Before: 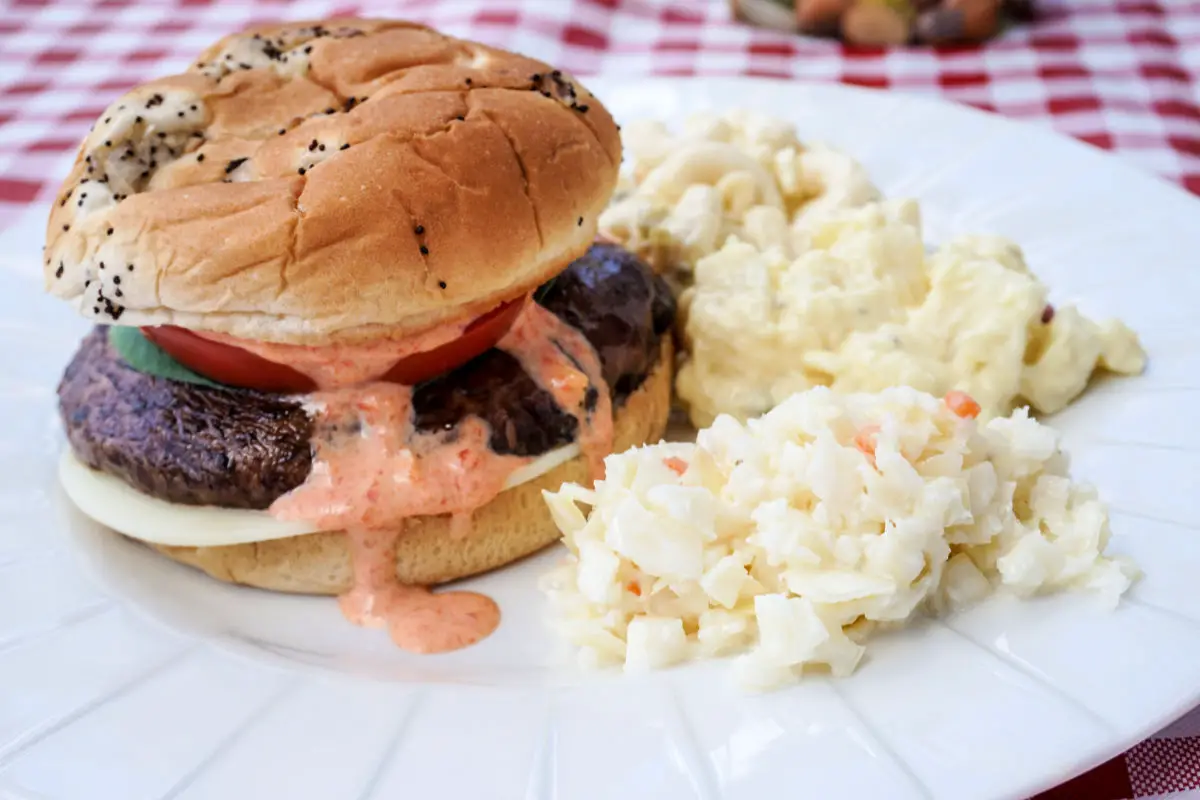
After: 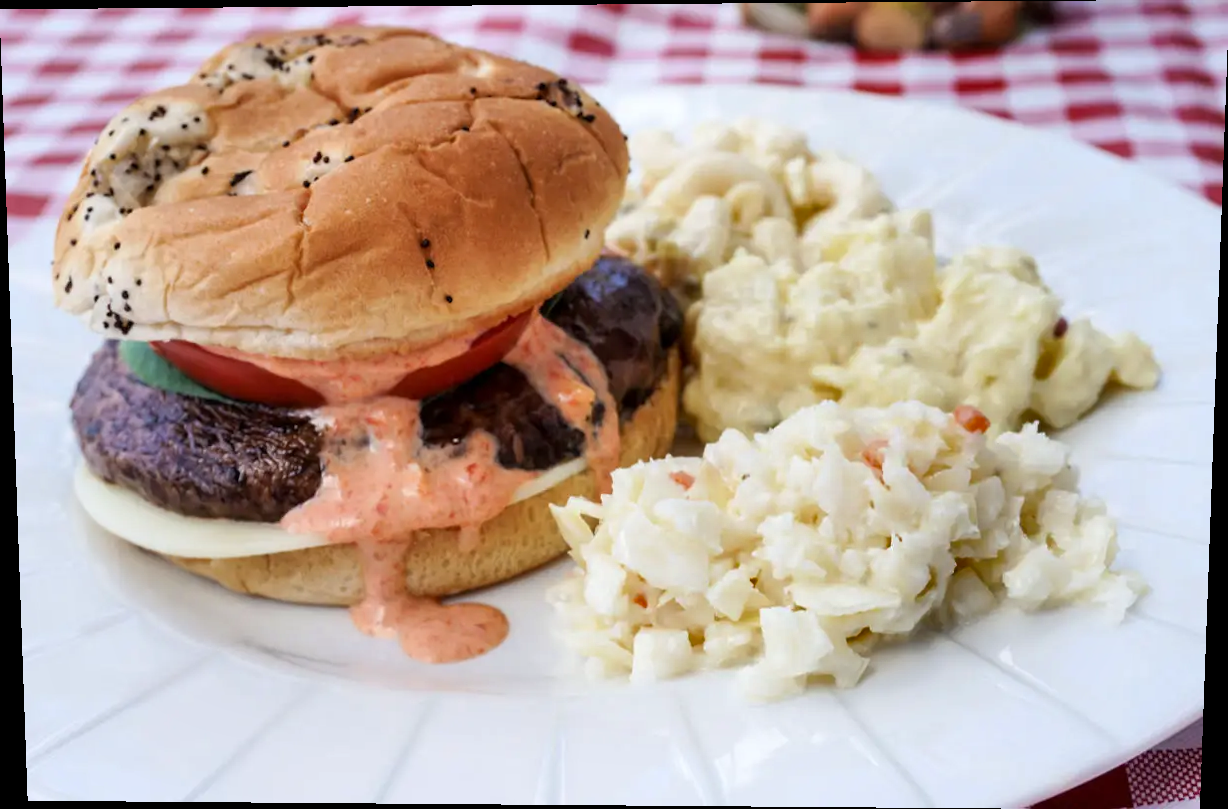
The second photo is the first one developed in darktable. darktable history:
shadows and highlights: radius 118.69, shadows 42.21, highlights -61.56, soften with gaussian
rotate and perspective: lens shift (vertical) 0.048, lens shift (horizontal) -0.024, automatic cropping off
